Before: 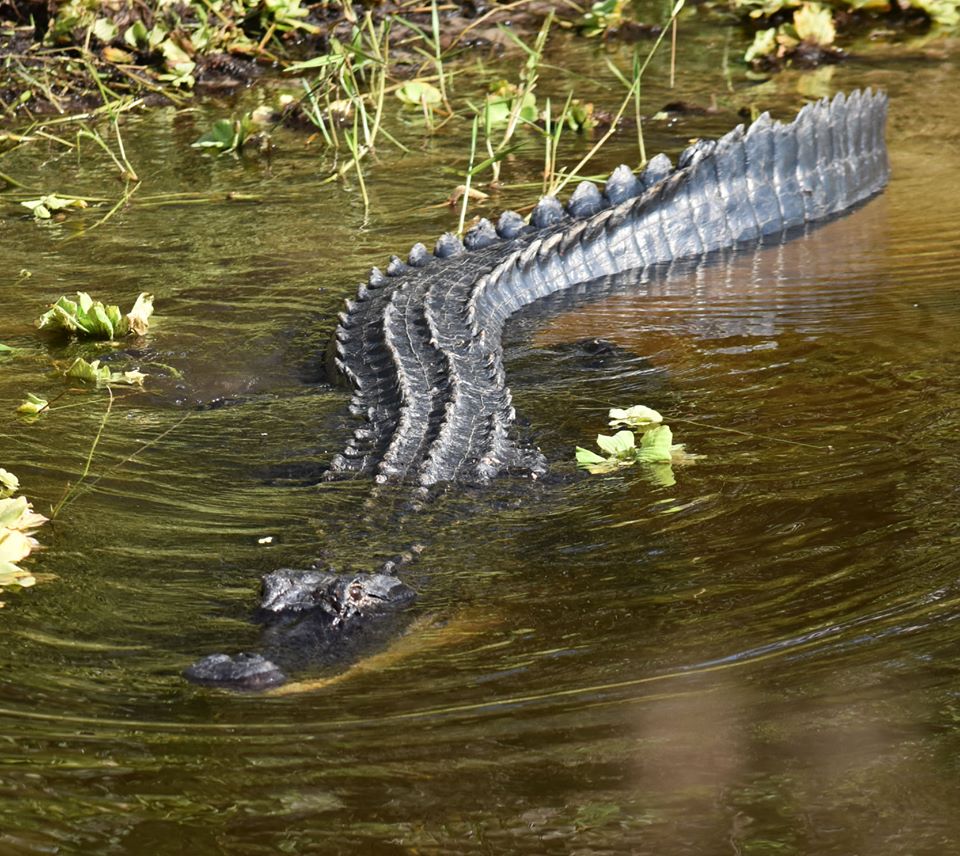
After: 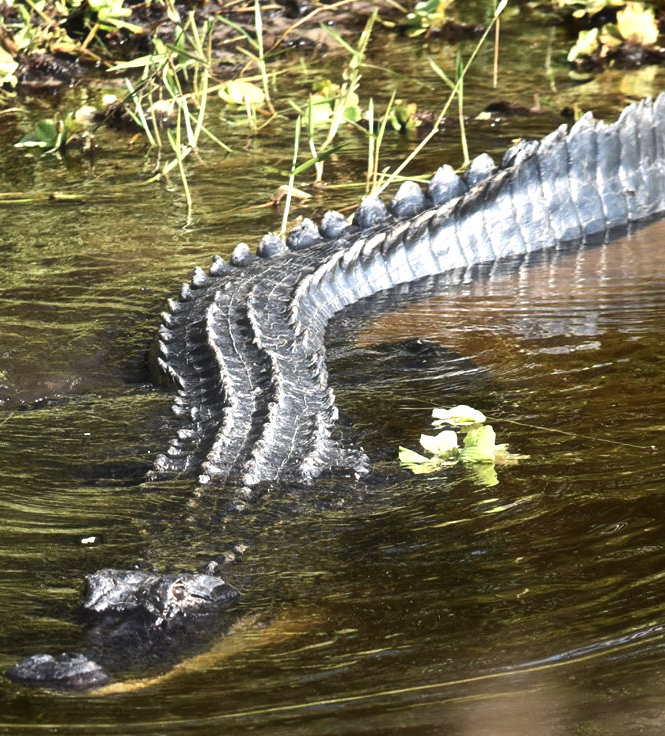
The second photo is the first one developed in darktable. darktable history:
tone equalizer: -8 EV -0.75 EV, -7 EV -0.7 EV, -6 EV -0.6 EV, -5 EV -0.4 EV, -3 EV 0.4 EV, -2 EV 0.6 EV, -1 EV 0.7 EV, +0 EV 0.75 EV, edges refinement/feathering 500, mask exposure compensation -1.57 EV, preserve details no
crop: left 18.479%, right 12.2%, bottom 13.971%
haze removal: strength -0.1, adaptive false
